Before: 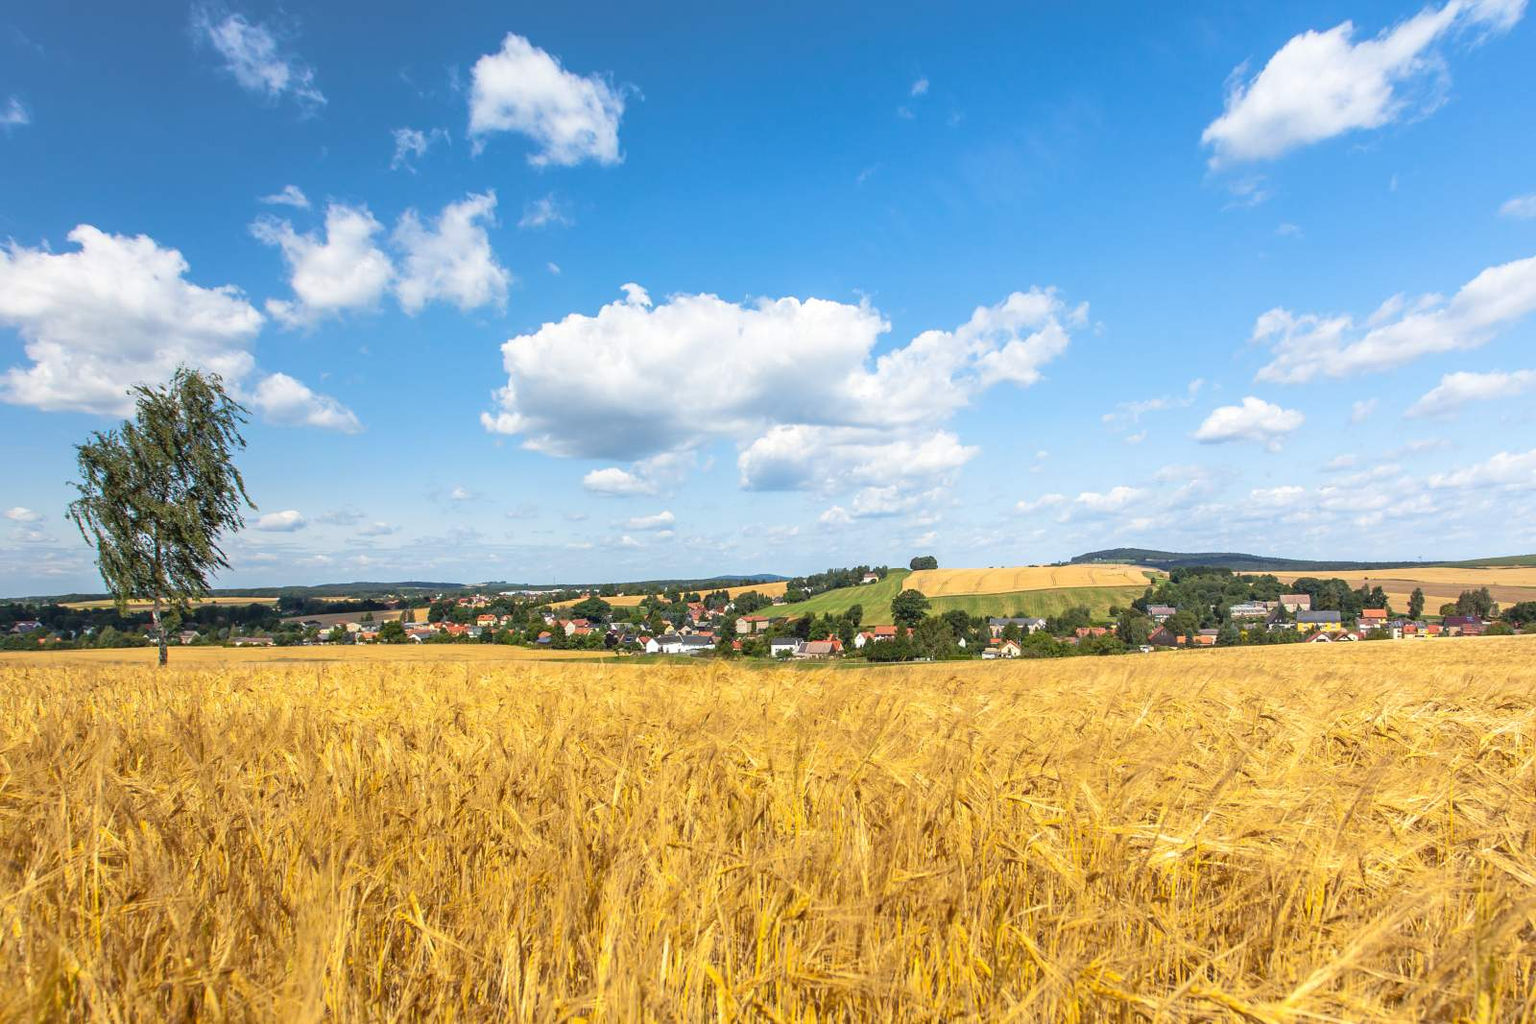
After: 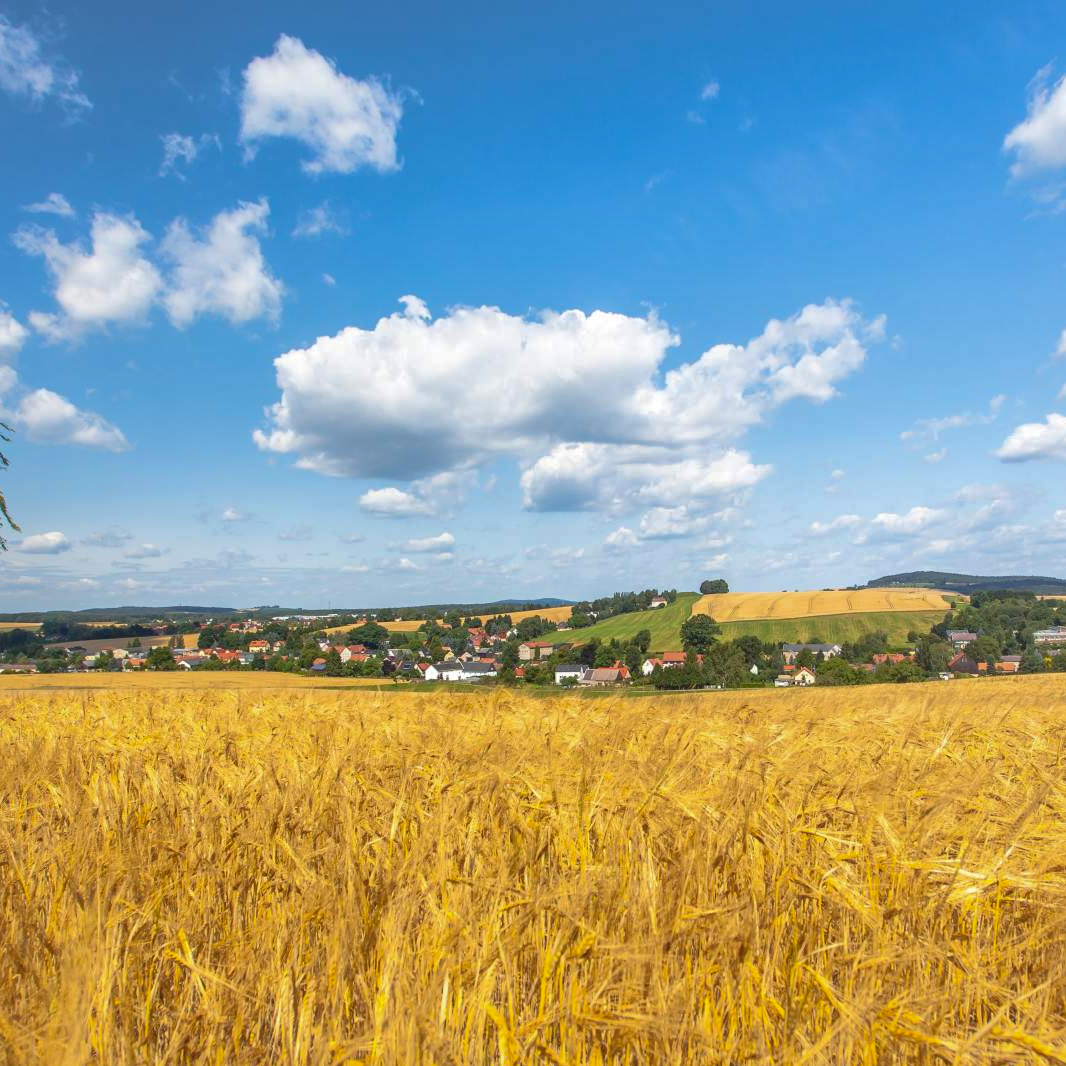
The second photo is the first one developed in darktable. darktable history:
crop and rotate: left 15.546%, right 17.787%
shadows and highlights: on, module defaults
